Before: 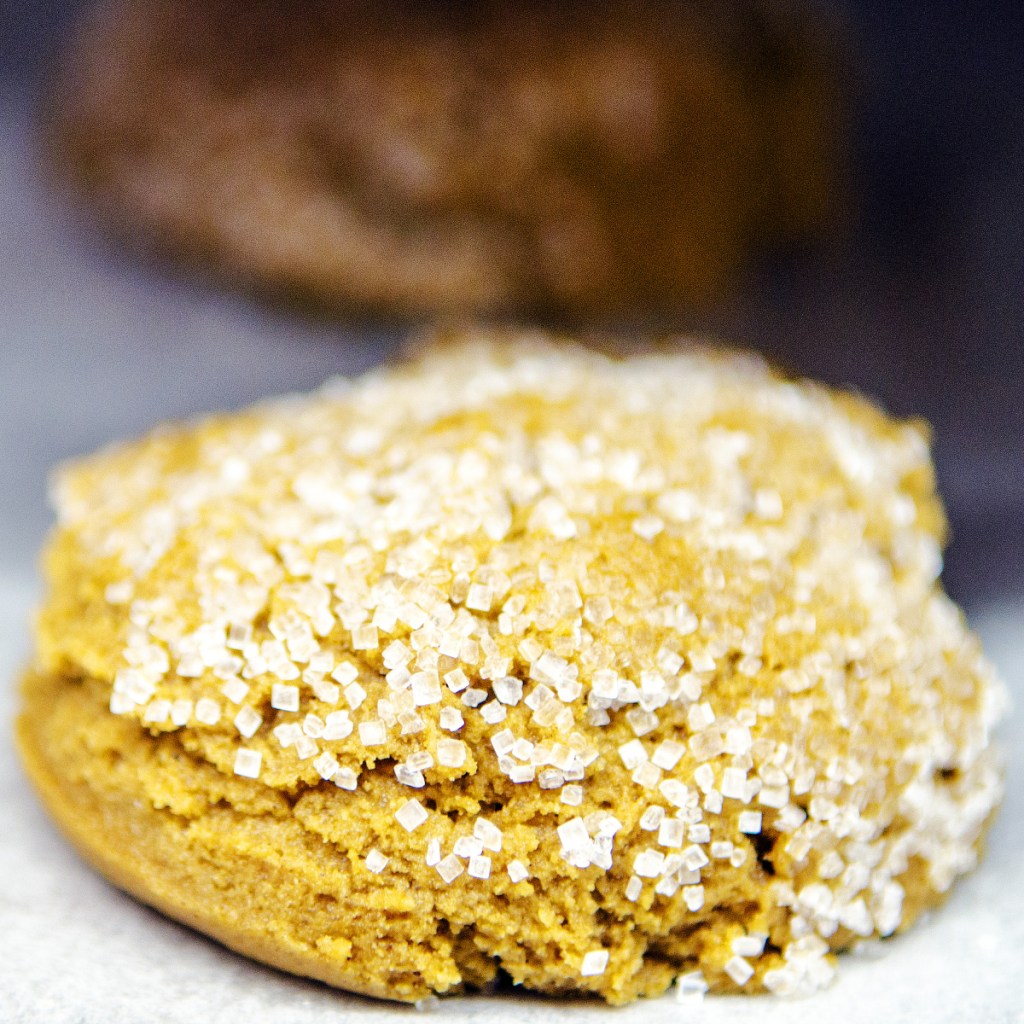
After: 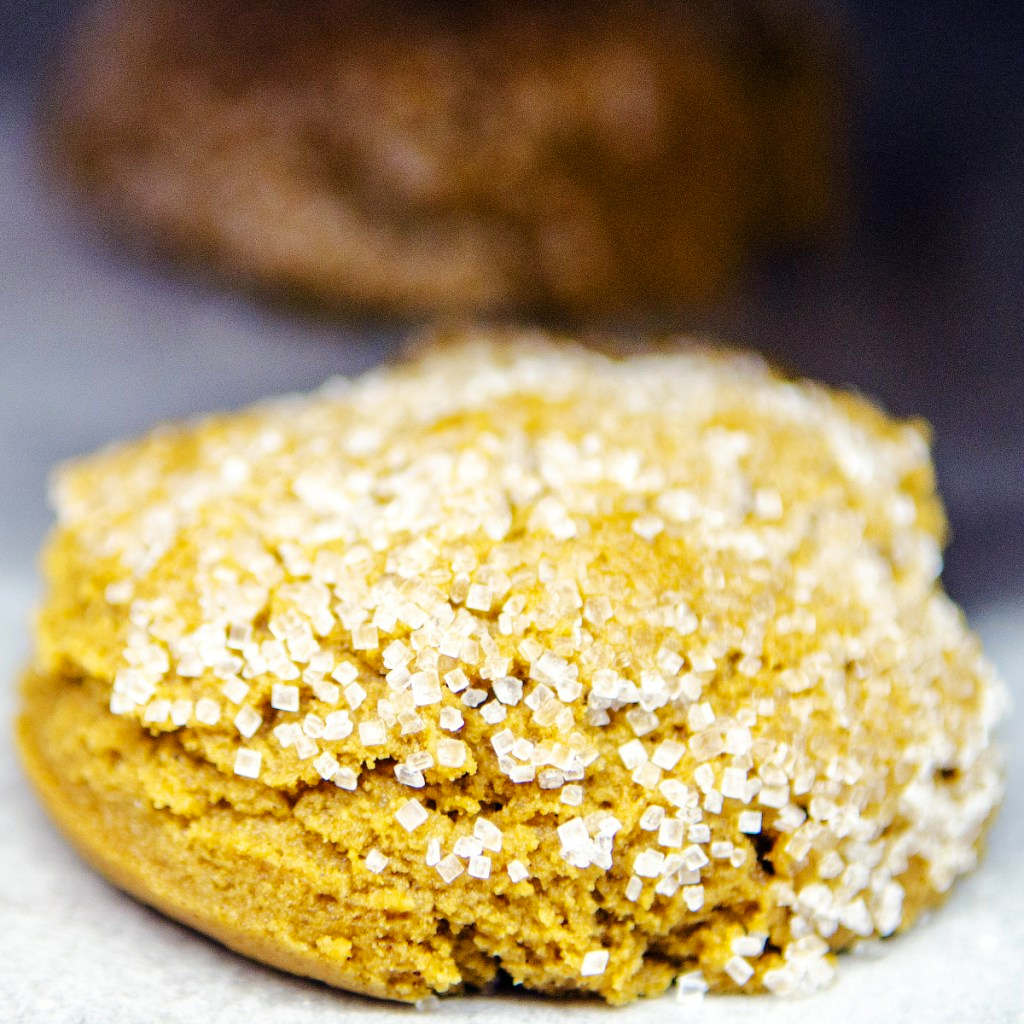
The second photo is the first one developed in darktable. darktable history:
contrast brightness saturation: saturation 0.101
